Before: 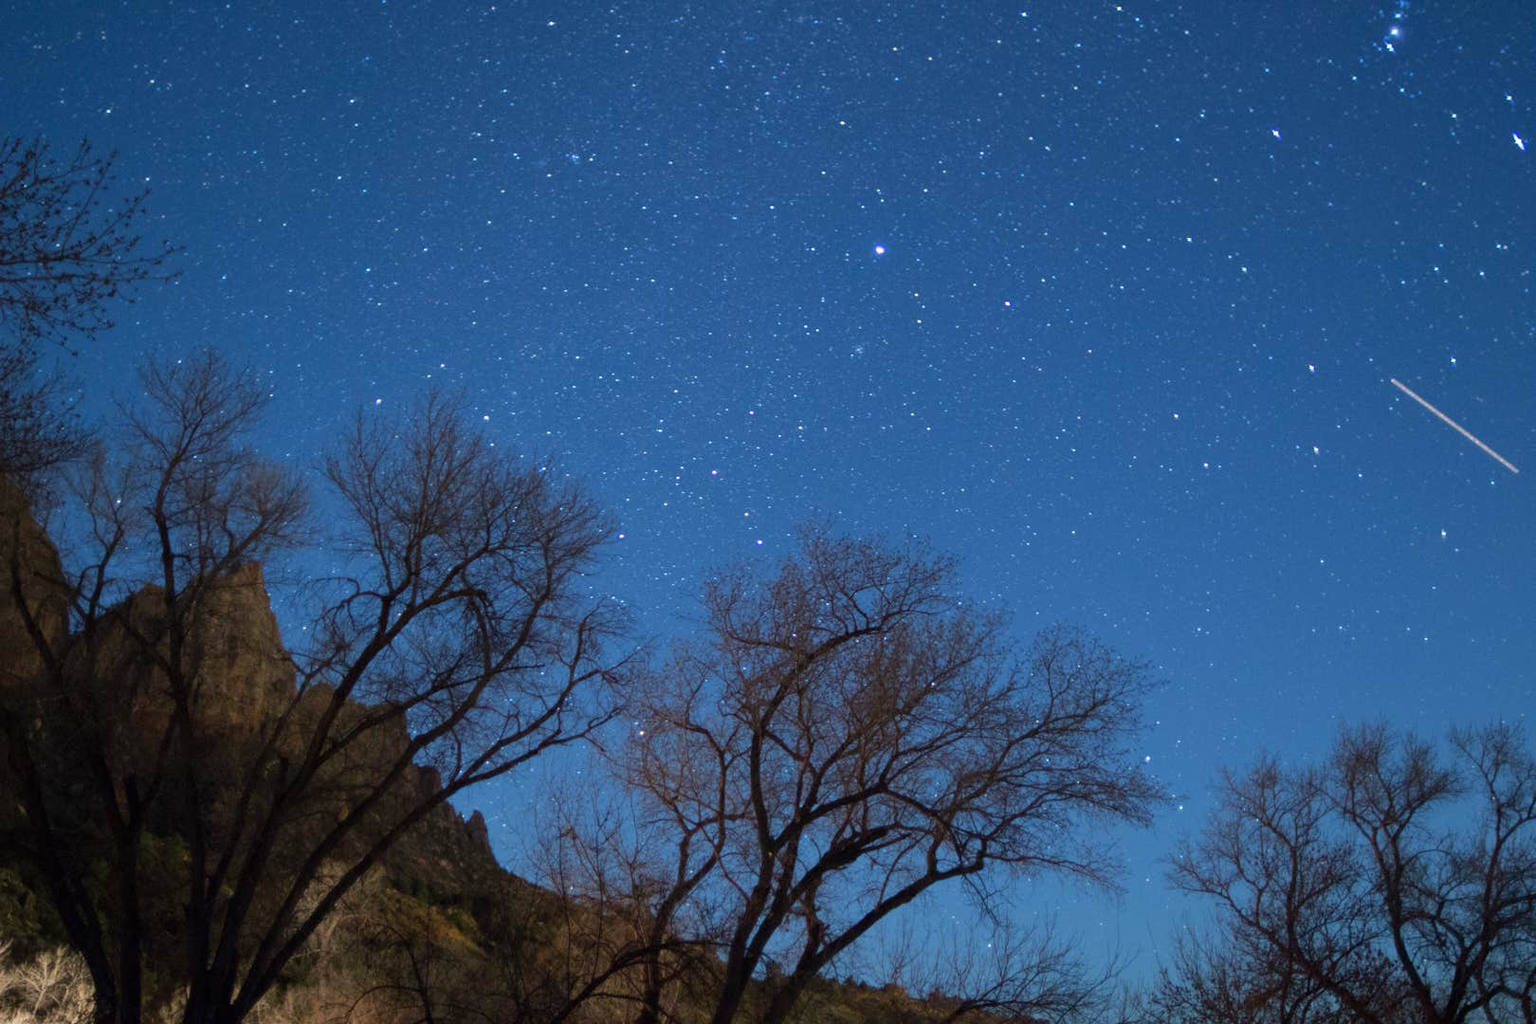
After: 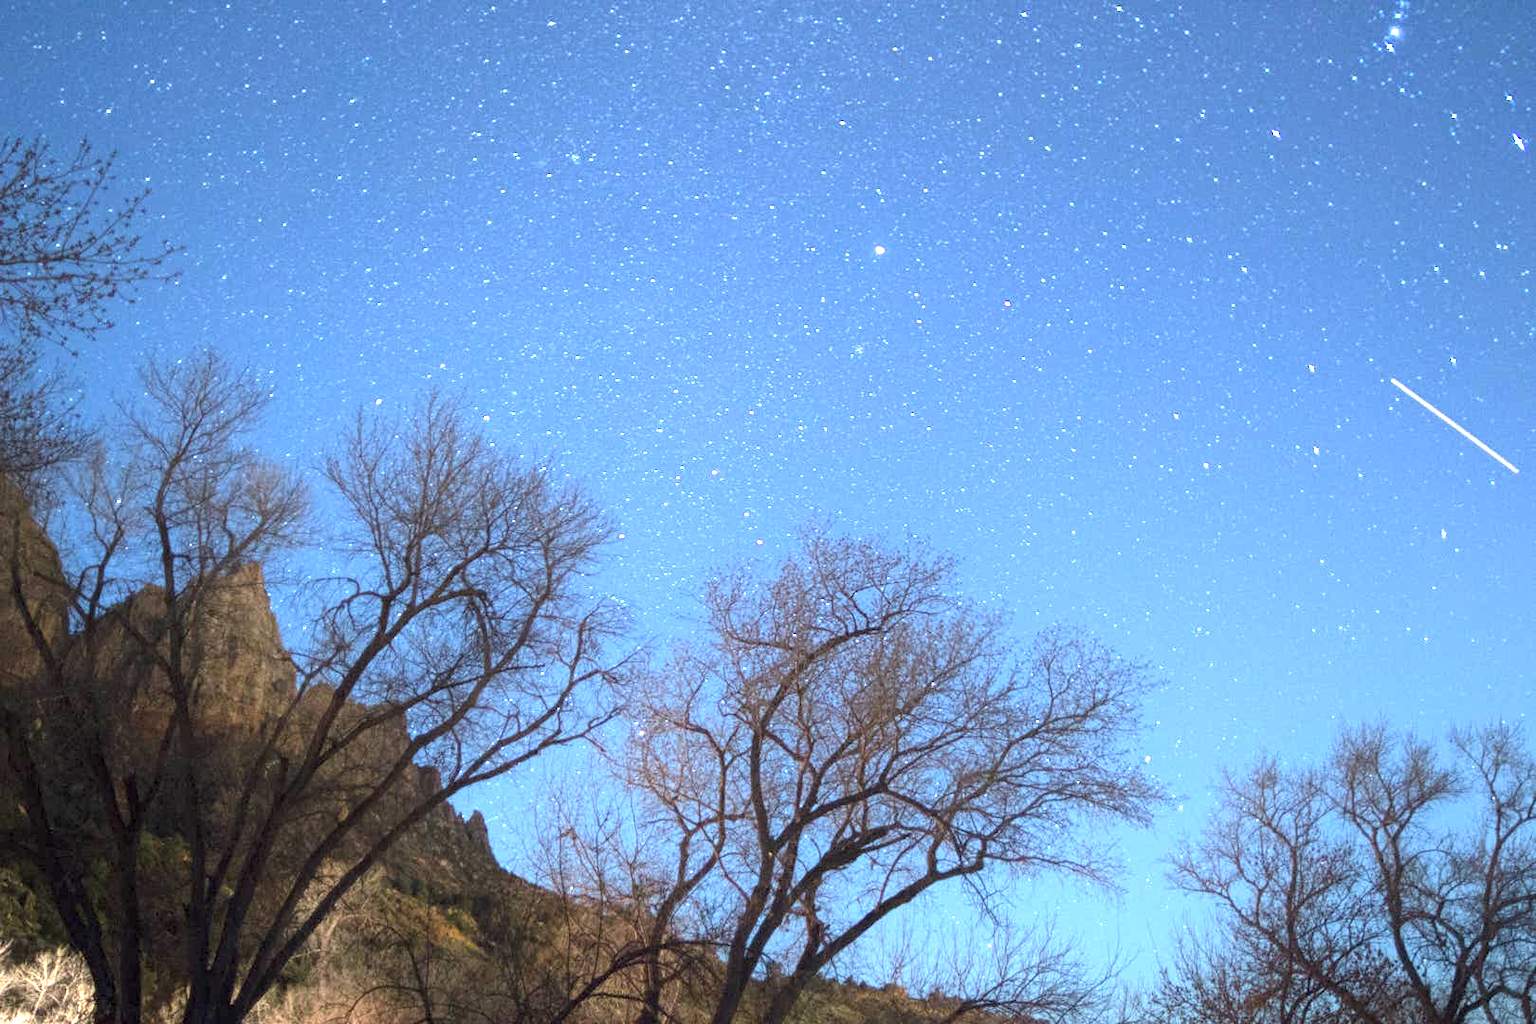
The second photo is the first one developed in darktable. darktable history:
local contrast: highlights 63%, shadows 111%, detail 107%, midtone range 0.528
color correction: highlights b* 0.057, saturation 0.792
exposure: exposure 2.045 EV, compensate highlight preservation false
contrast equalizer: octaves 7, y [[0.439, 0.44, 0.442, 0.457, 0.493, 0.498], [0.5 ×6], [0.5 ×6], [0 ×6], [0 ×6]]
